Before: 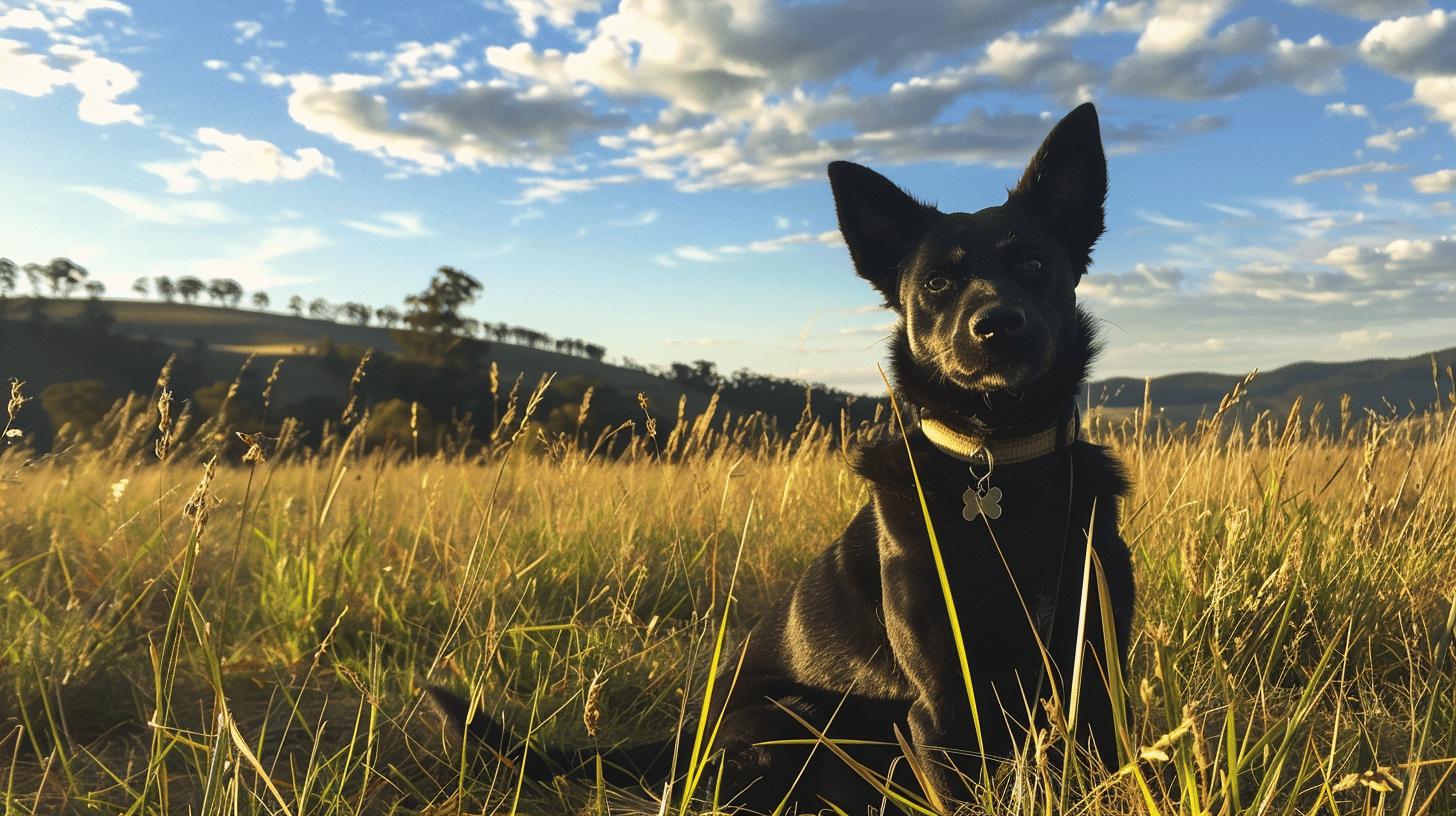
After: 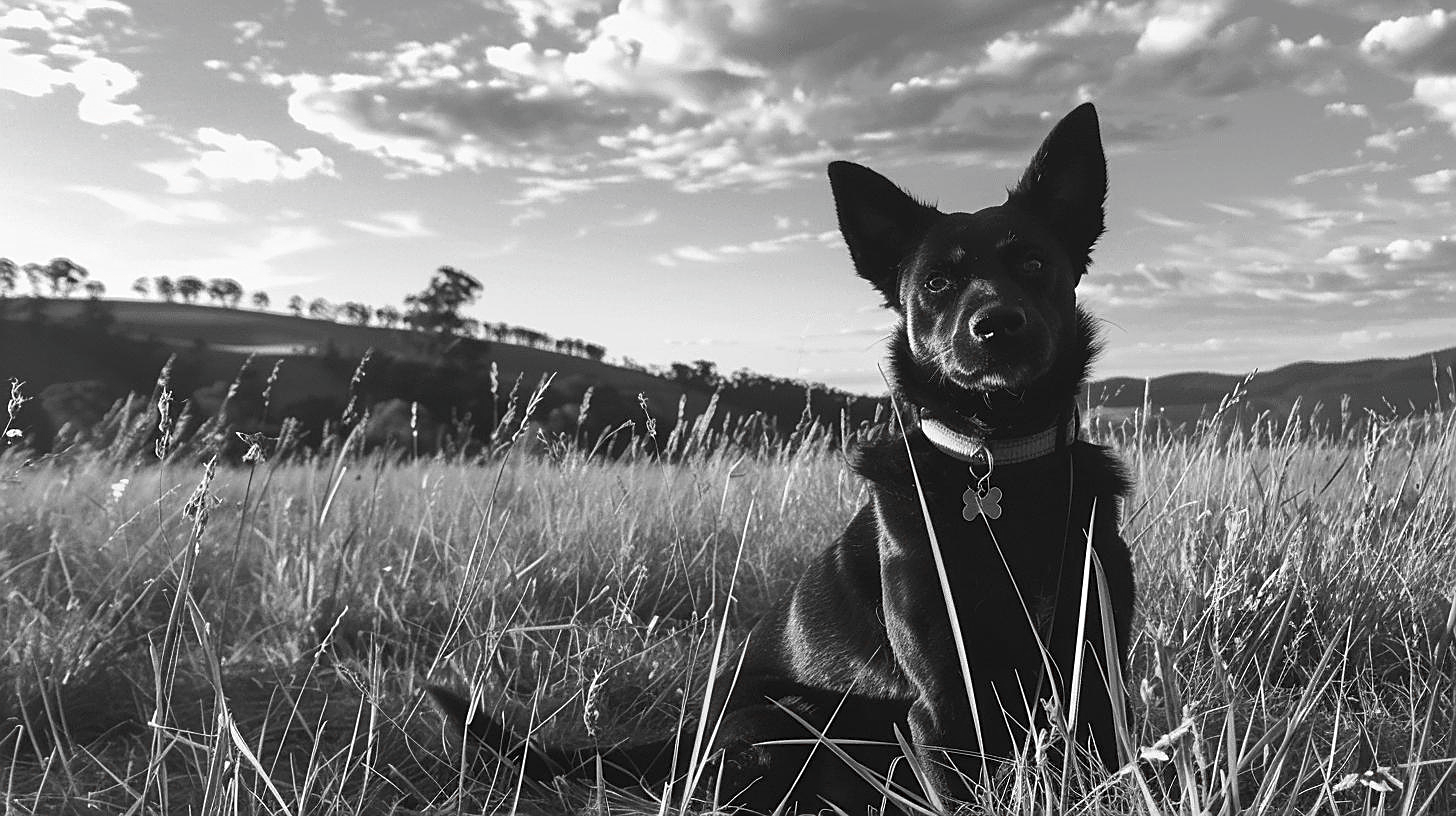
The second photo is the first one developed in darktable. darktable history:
color zones: curves: ch1 [(0, 0.006) (0.094, 0.285) (0.171, 0.001) (0.429, 0.001) (0.571, 0.003) (0.714, 0.004) (0.857, 0.004) (1, 0.006)]
sharpen: amount 0.498
